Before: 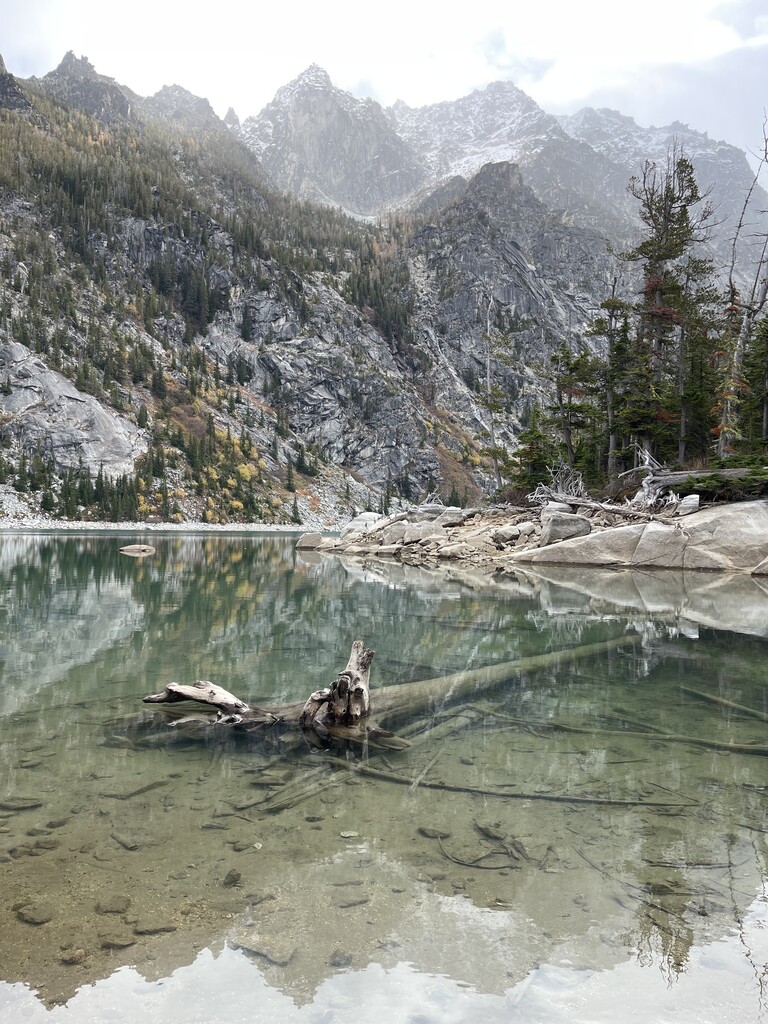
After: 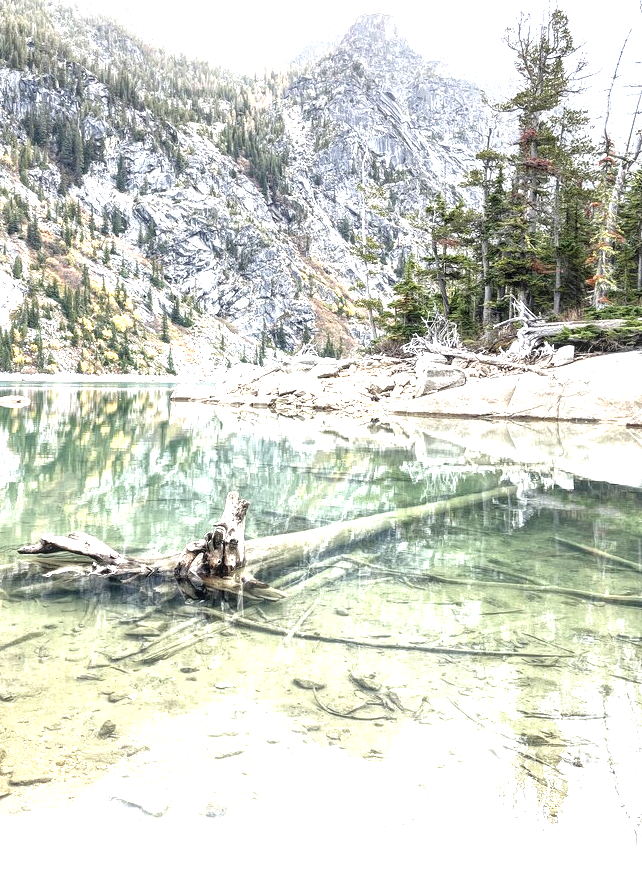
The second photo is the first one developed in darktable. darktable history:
crop: left 16.394%, top 14.616%
local contrast: highlights 54%, shadows 52%, detail 130%, midtone range 0.456
exposure: black level correction 0, exposure 1.2 EV, compensate highlight preservation false
tone equalizer: -8 EV -0.77 EV, -7 EV -0.691 EV, -6 EV -0.635 EV, -5 EV -0.411 EV, -3 EV 0.399 EV, -2 EV 0.6 EV, -1 EV 0.696 EV, +0 EV 0.726 EV
